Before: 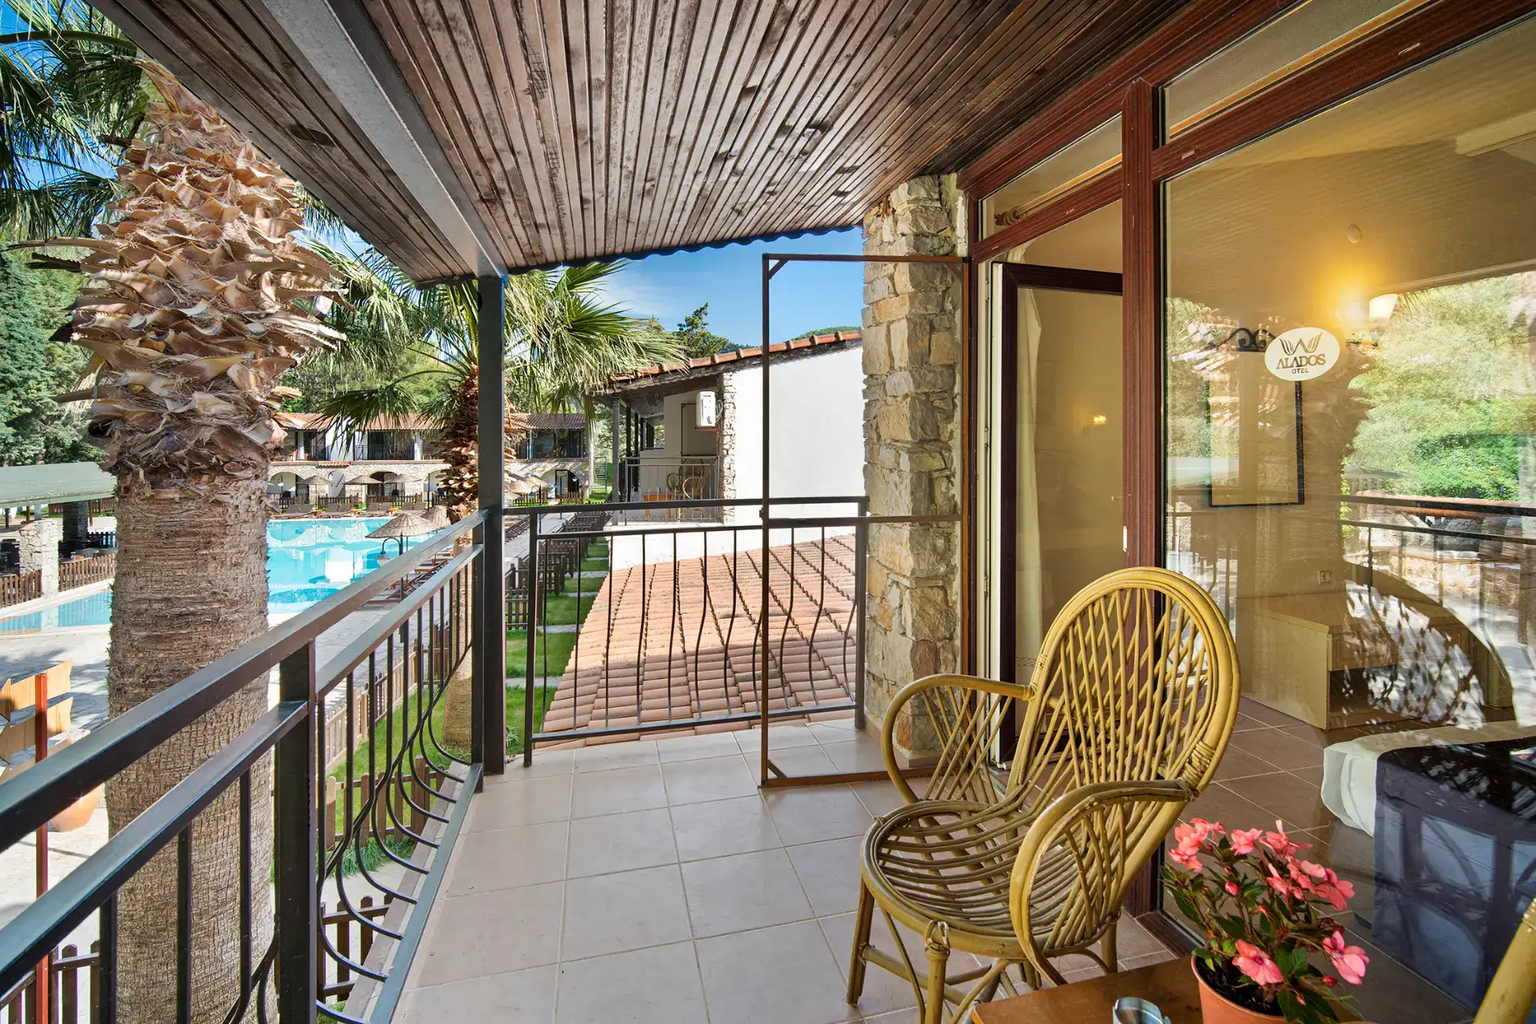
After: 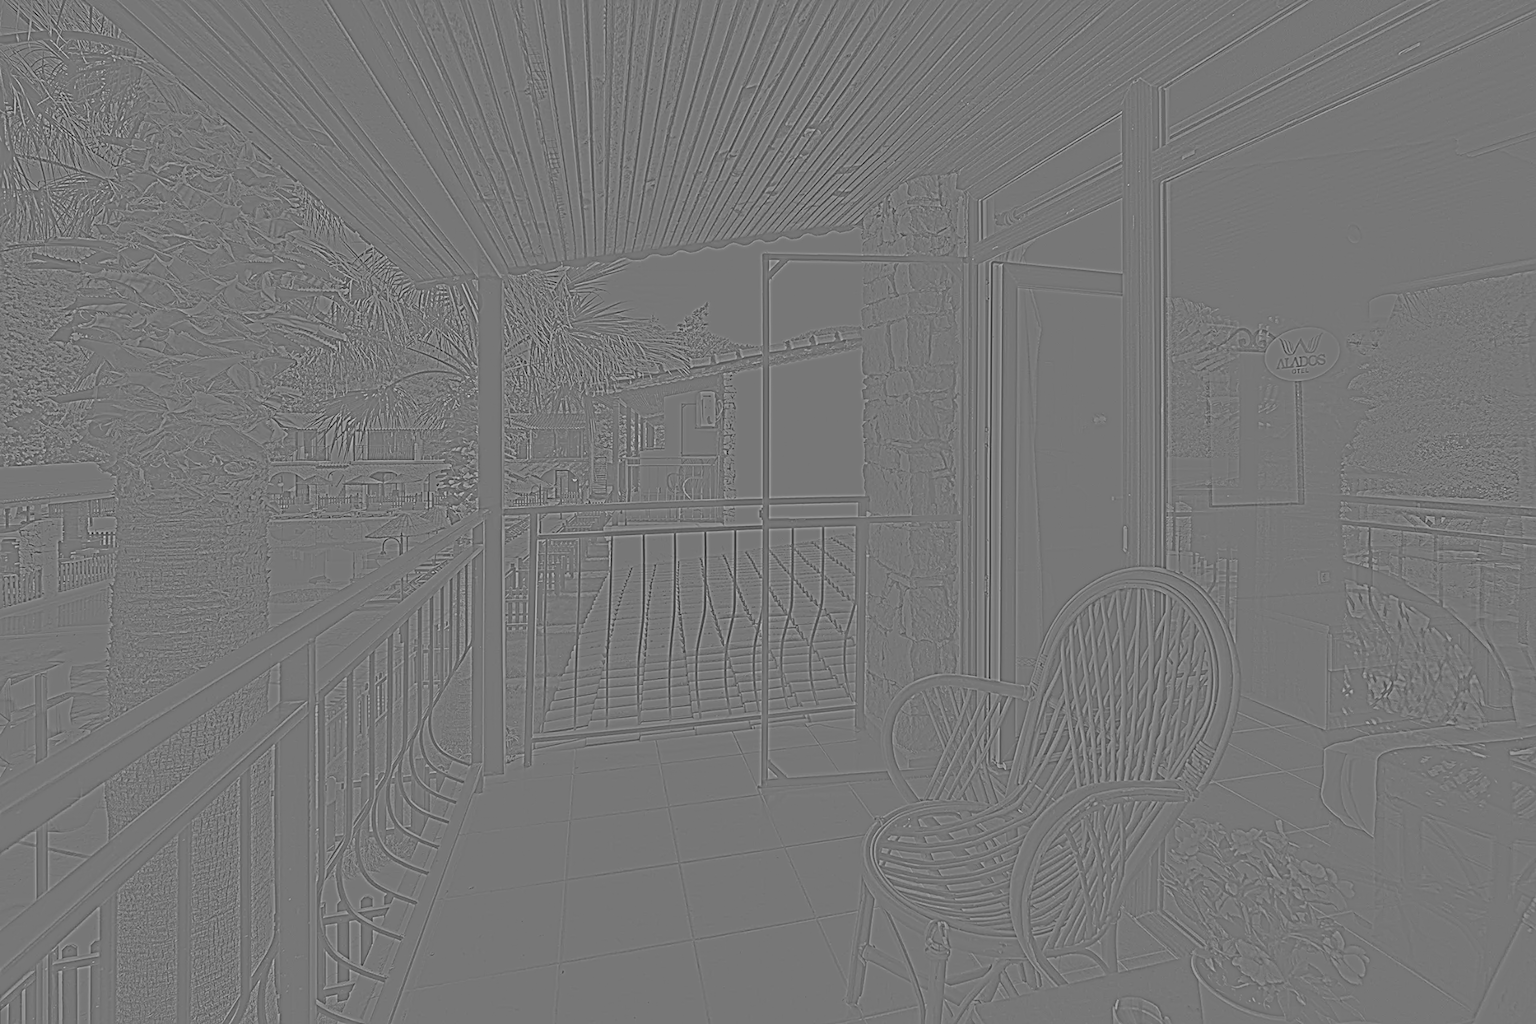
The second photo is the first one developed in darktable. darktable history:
sharpen: on, module defaults
highpass: sharpness 9.84%, contrast boost 9.94%
